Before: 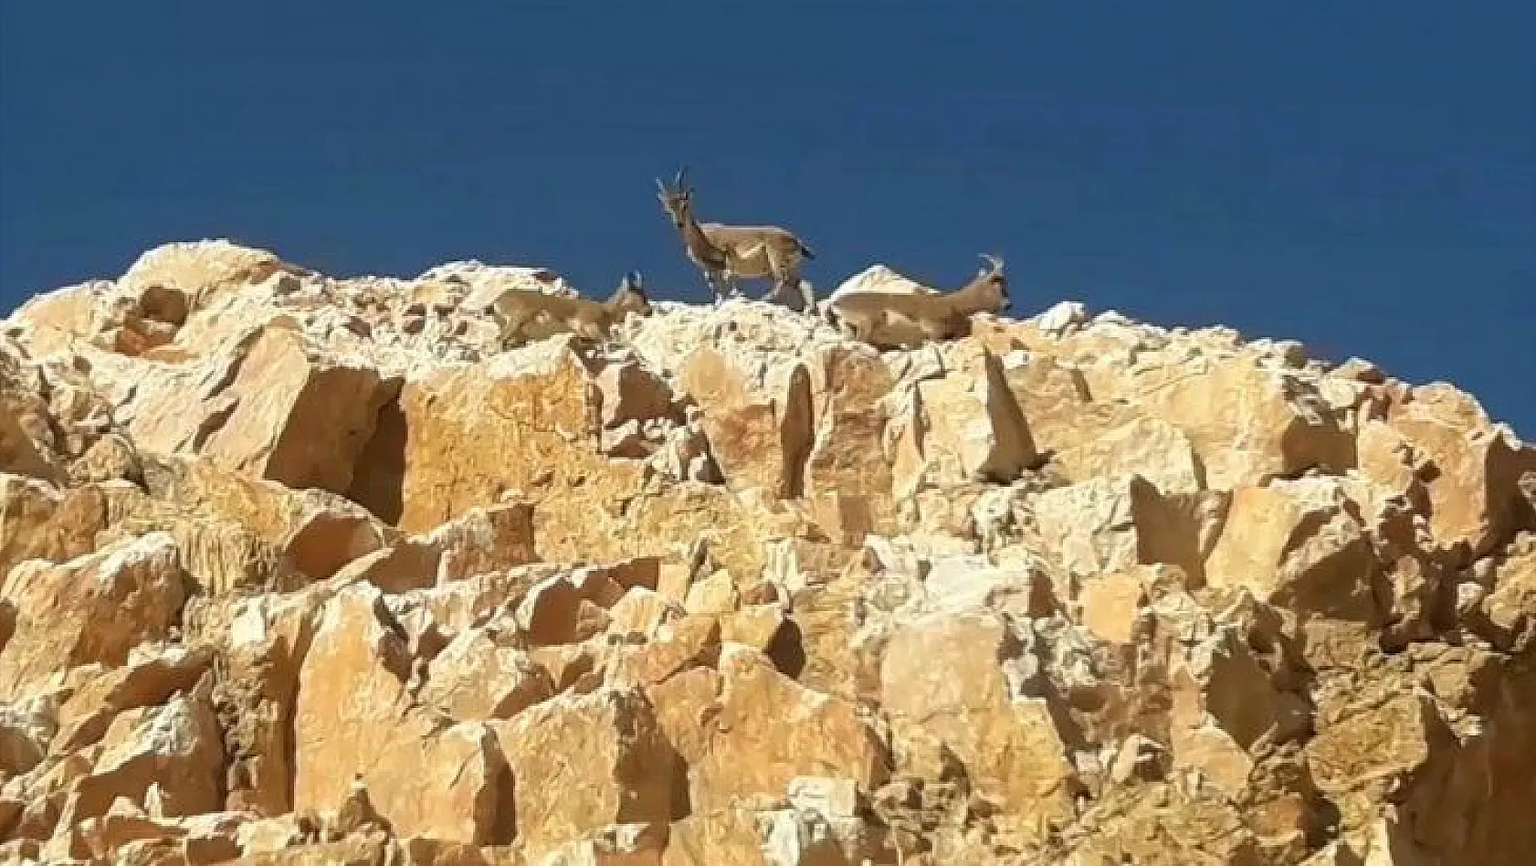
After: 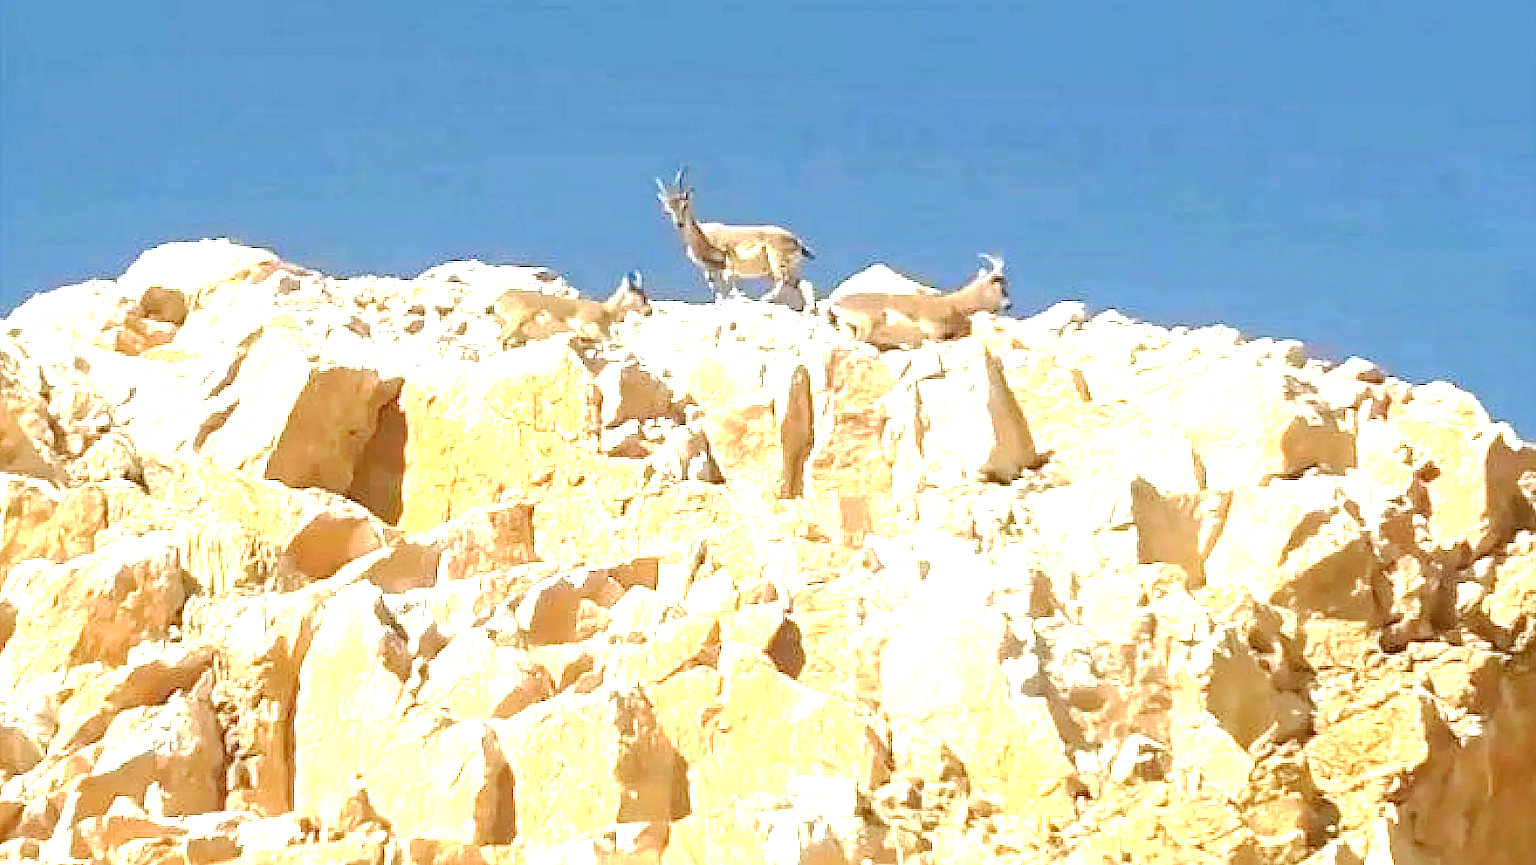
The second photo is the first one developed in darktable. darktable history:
base curve: curves: ch0 [(0, 0) (0.262, 0.32) (0.722, 0.705) (1, 1)], preserve colors none
exposure: black level correction 0.001, exposure 1.865 EV, compensate highlight preservation false
